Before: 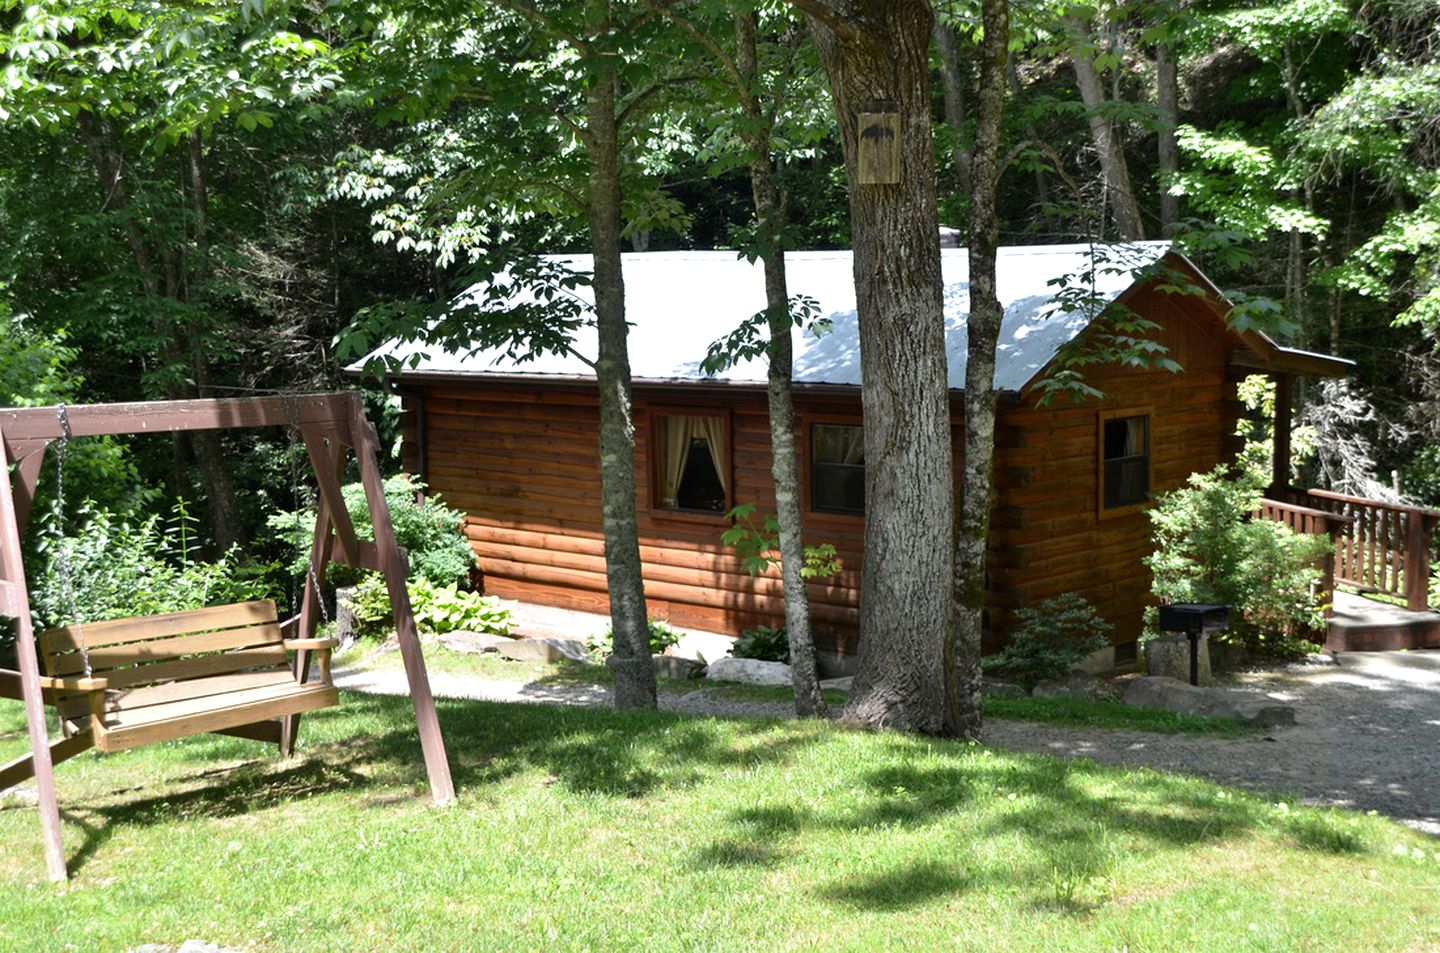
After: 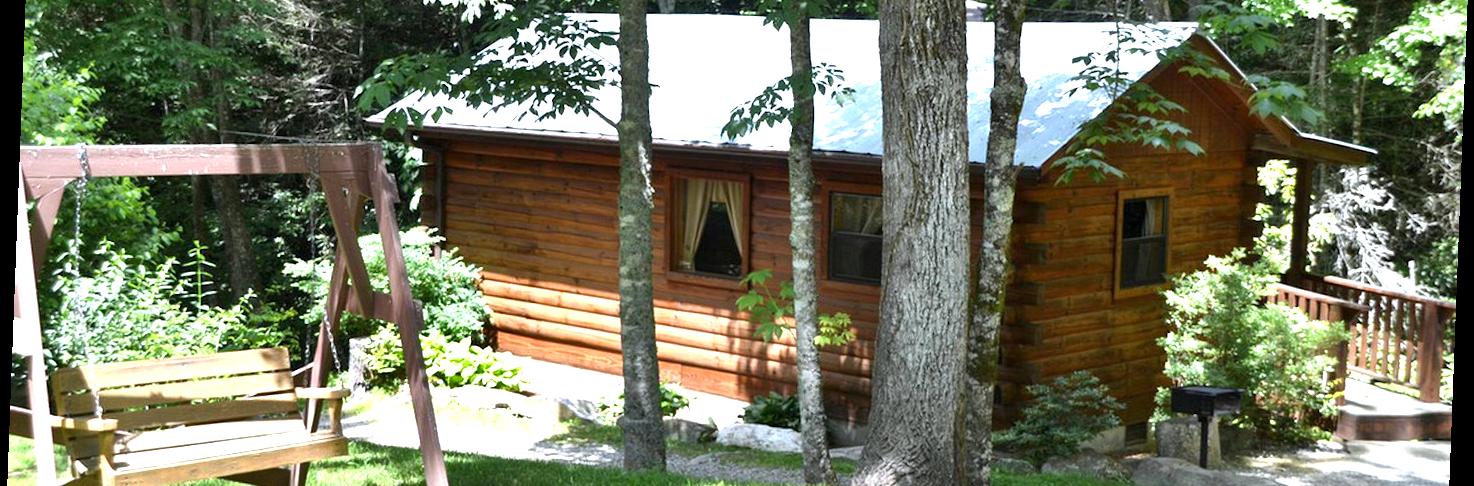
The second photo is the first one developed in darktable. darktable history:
exposure: exposure 0.999 EV, compensate highlight preservation false
white balance: red 0.967, blue 1.049
crop and rotate: top 26.056%, bottom 25.543%
shadows and highlights: radius 118.69, shadows 42.21, highlights -61.56, soften with gaussian
rotate and perspective: rotation 2.17°, automatic cropping off
